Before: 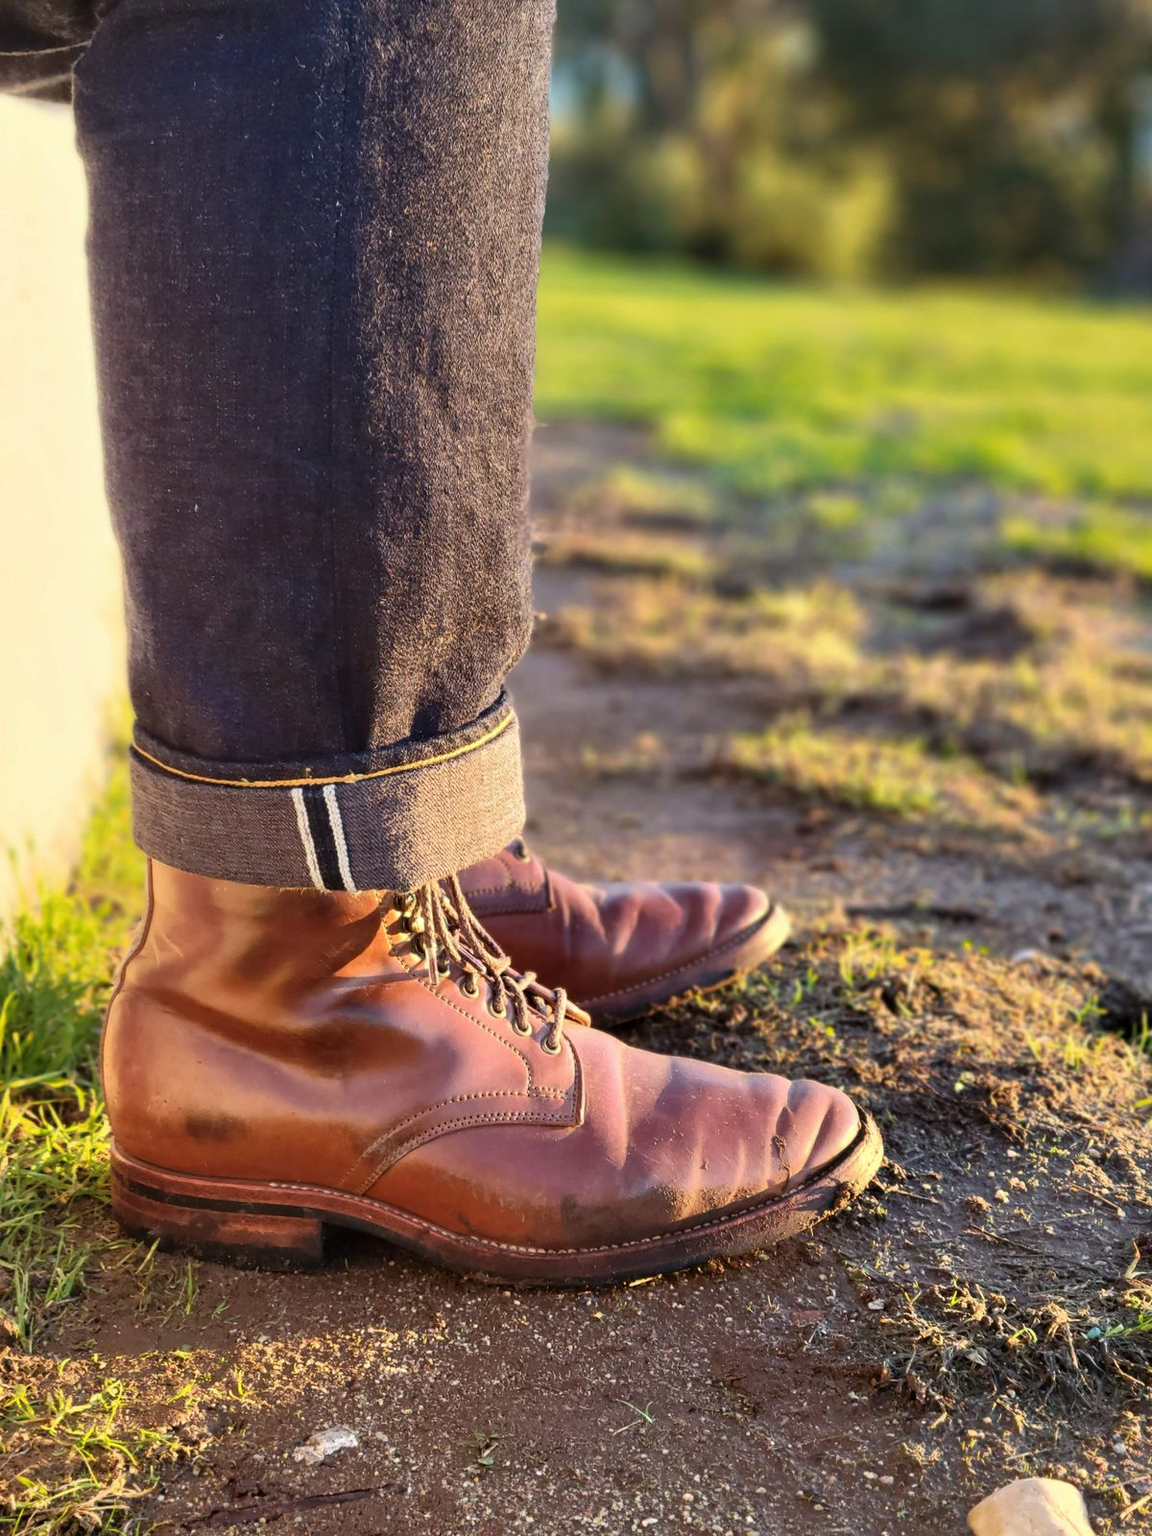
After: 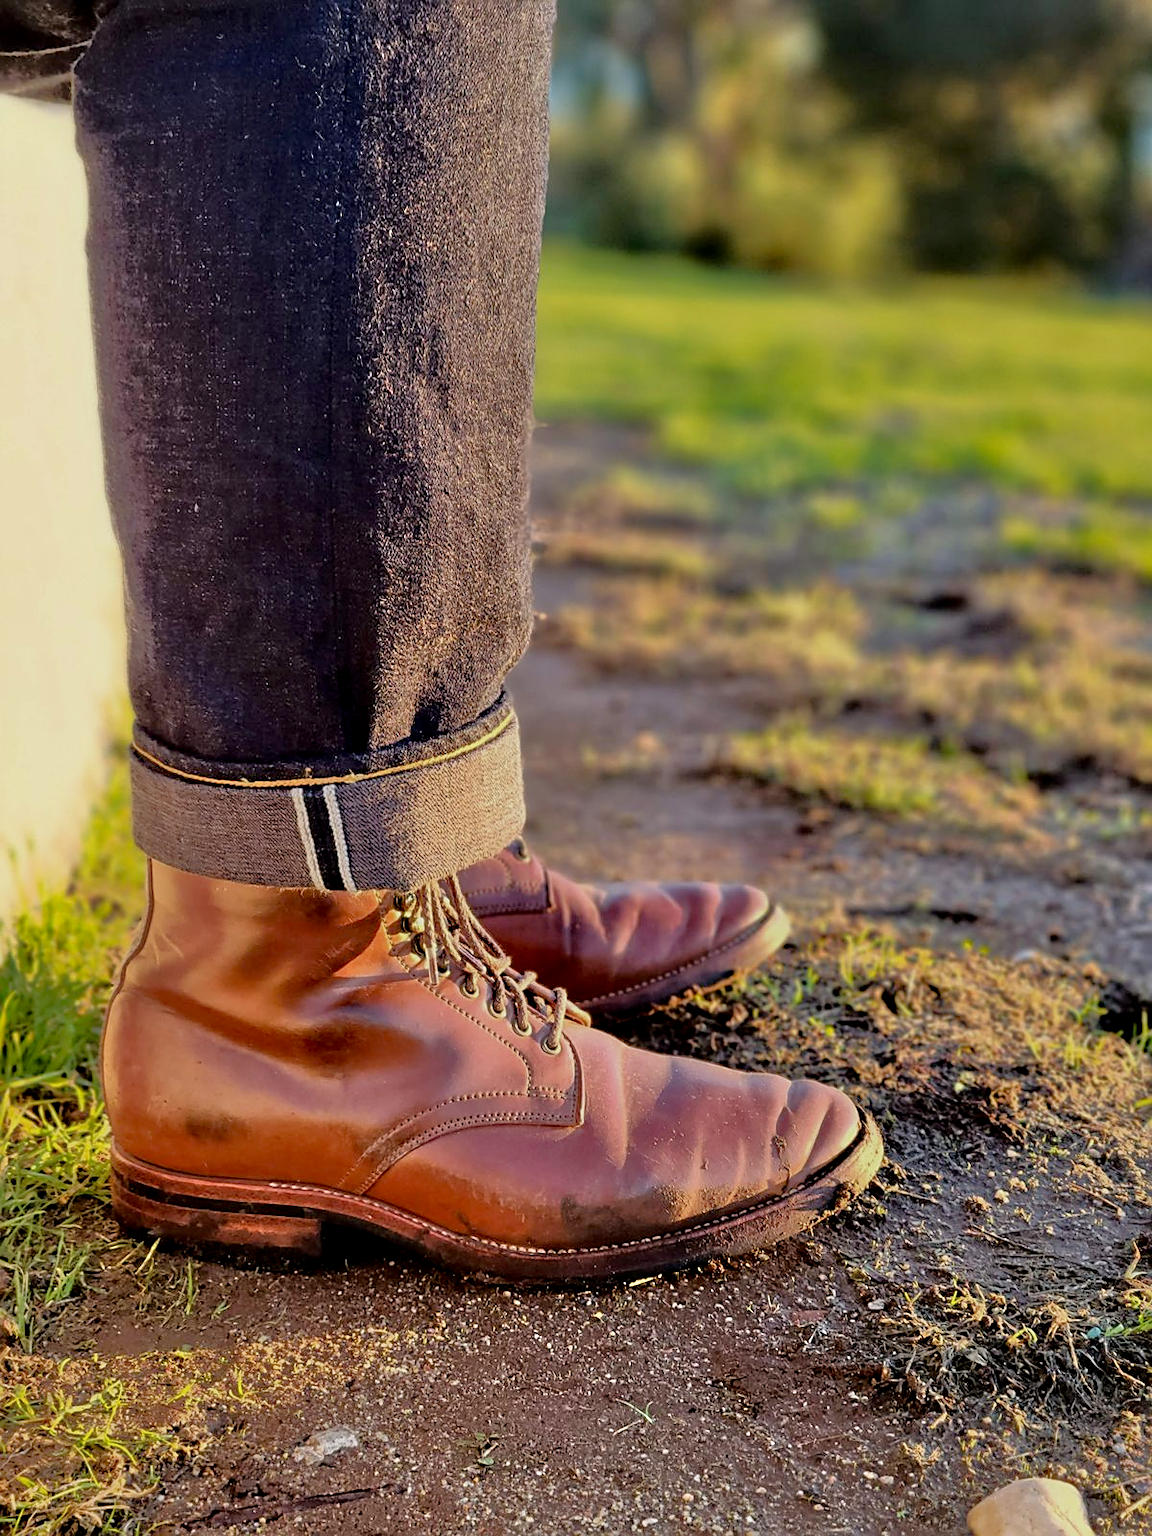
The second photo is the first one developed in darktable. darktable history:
tone equalizer: -8 EV -0.536 EV, -7 EV -0.29 EV, -6 EV -0.063 EV, -5 EV 0.398 EV, -4 EV 0.986 EV, -3 EV 0.79 EV, -2 EV -0.006 EV, -1 EV 0.124 EV, +0 EV -0.032 EV, mask exposure compensation -0.488 EV
sharpen: on, module defaults
exposure: black level correction 0.011, exposure -0.48 EV, compensate highlight preservation false
